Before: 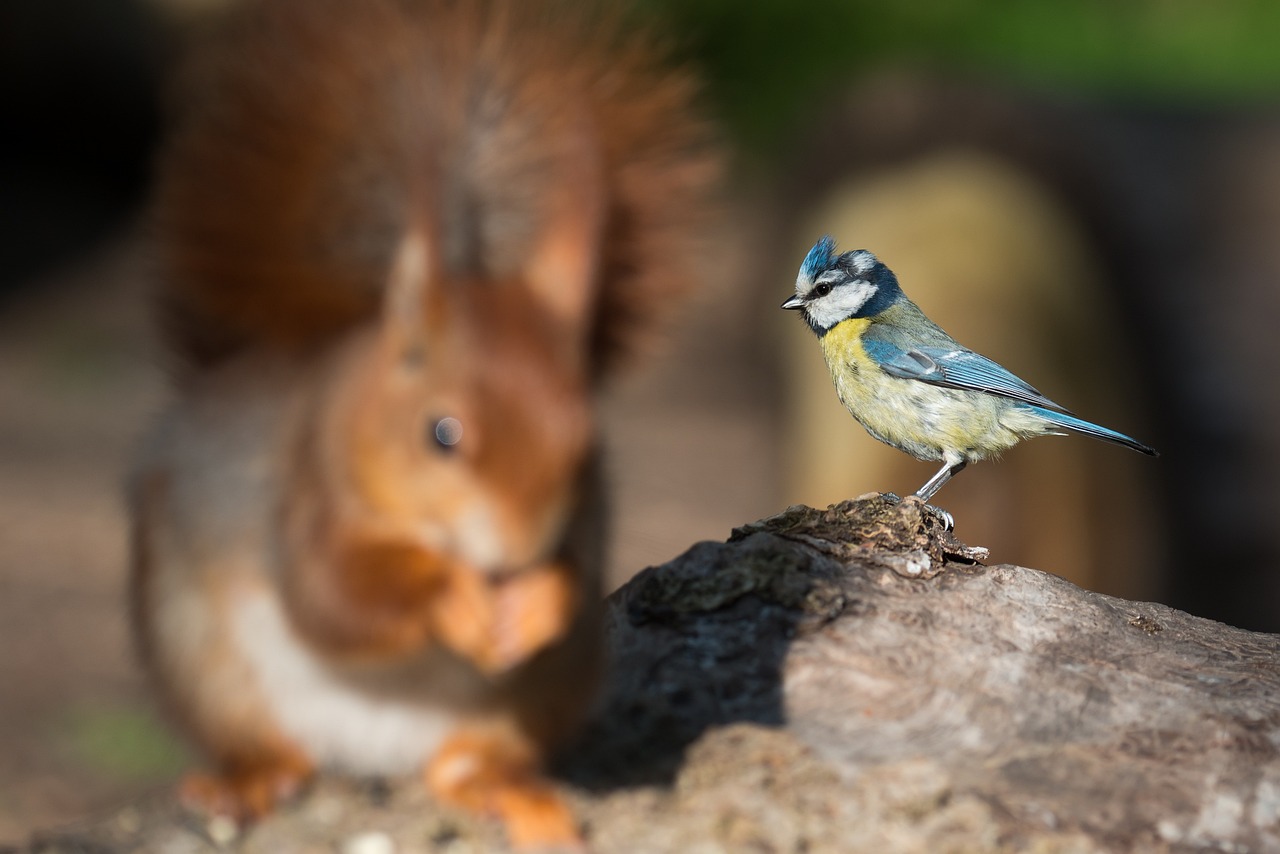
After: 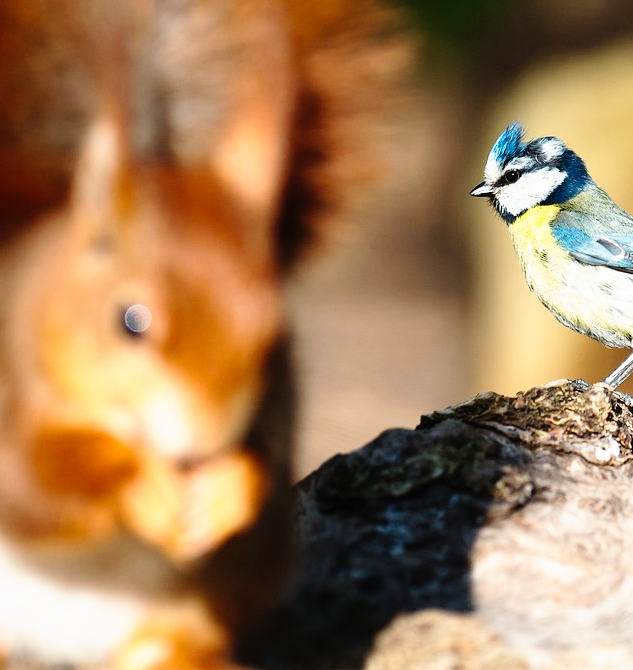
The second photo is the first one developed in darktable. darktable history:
crop and rotate: angle 0.02°, left 24.353%, top 13.219%, right 26.156%, bottom 8.224%
base curve: curves: ch0 [(0, 0) (0.028, 0.03) (0.121, 0.232) (0.46, 0.748) (0.859, 0.968) (1, 1)], preserve colors none
tone curve: curves: ch0 [(0, 0) (0.003, 0.001) (0.011, 0.005) (0.025, 0.011) (0.044, 0.02) (0.069, 0.031) (0.1, 0.045) (0.136, 0.078) (0.177, 0.124) (0.224, 0.18) (0.277, 0.245) (0.335, 0.315) (0.399, 0.393) (0.468, 0.477) (0.543, 0.569) (0.623, 0.666) (0.709, 0.771) (0.801, 0.871) (0.898, 0.965) (1, 1)], preserve colors none
